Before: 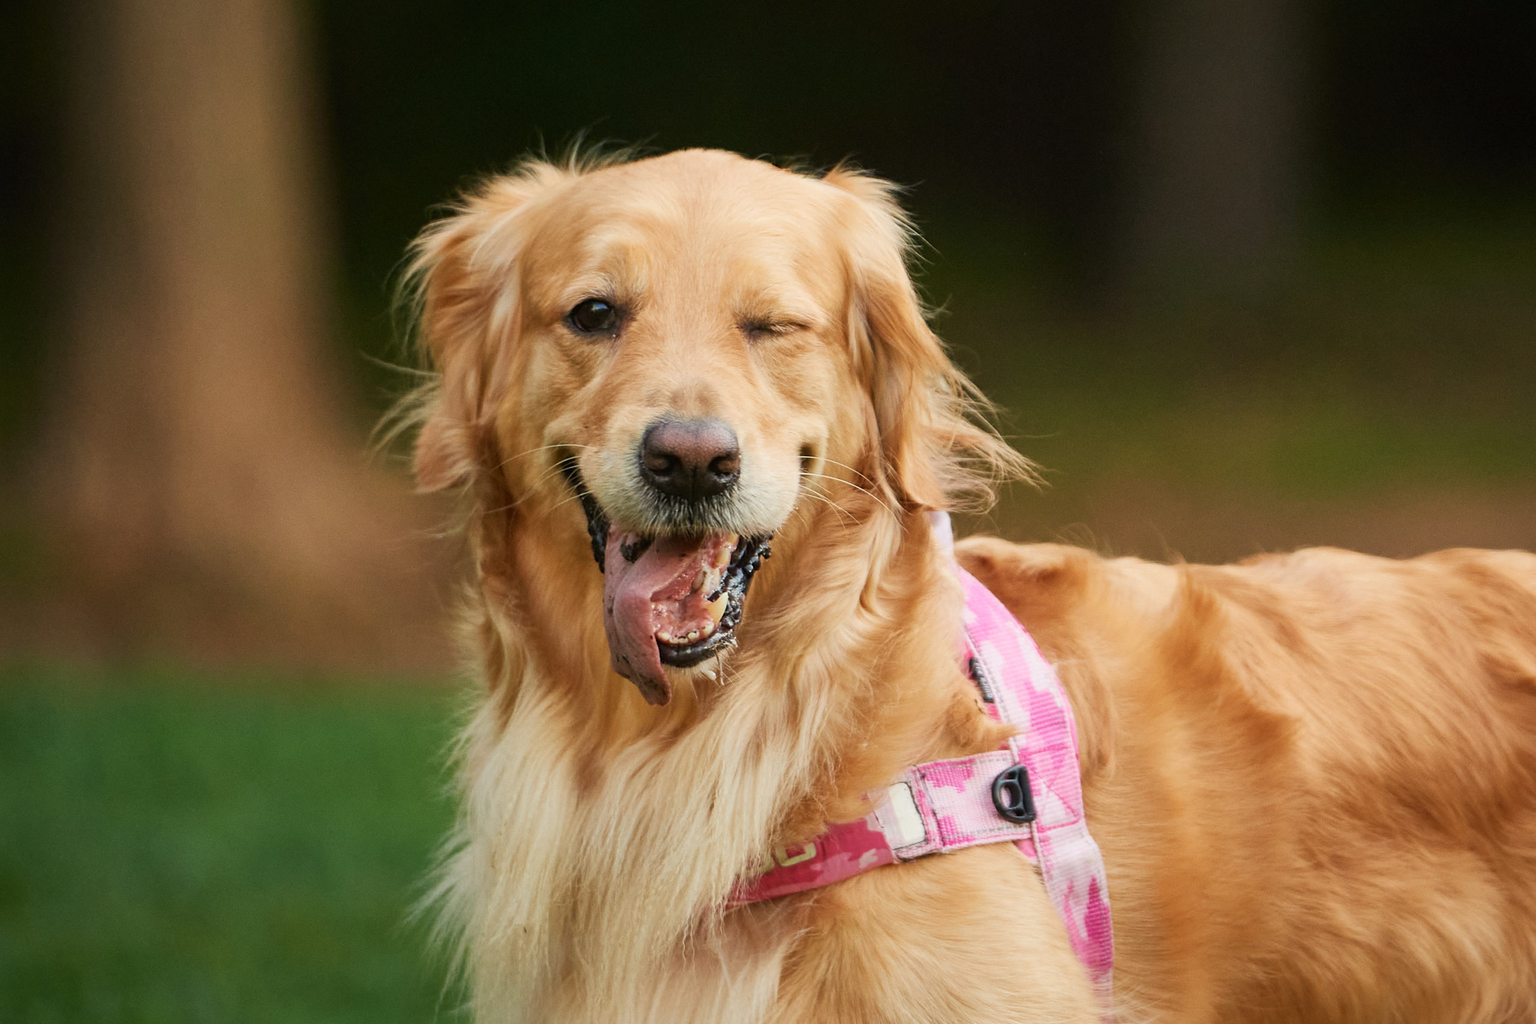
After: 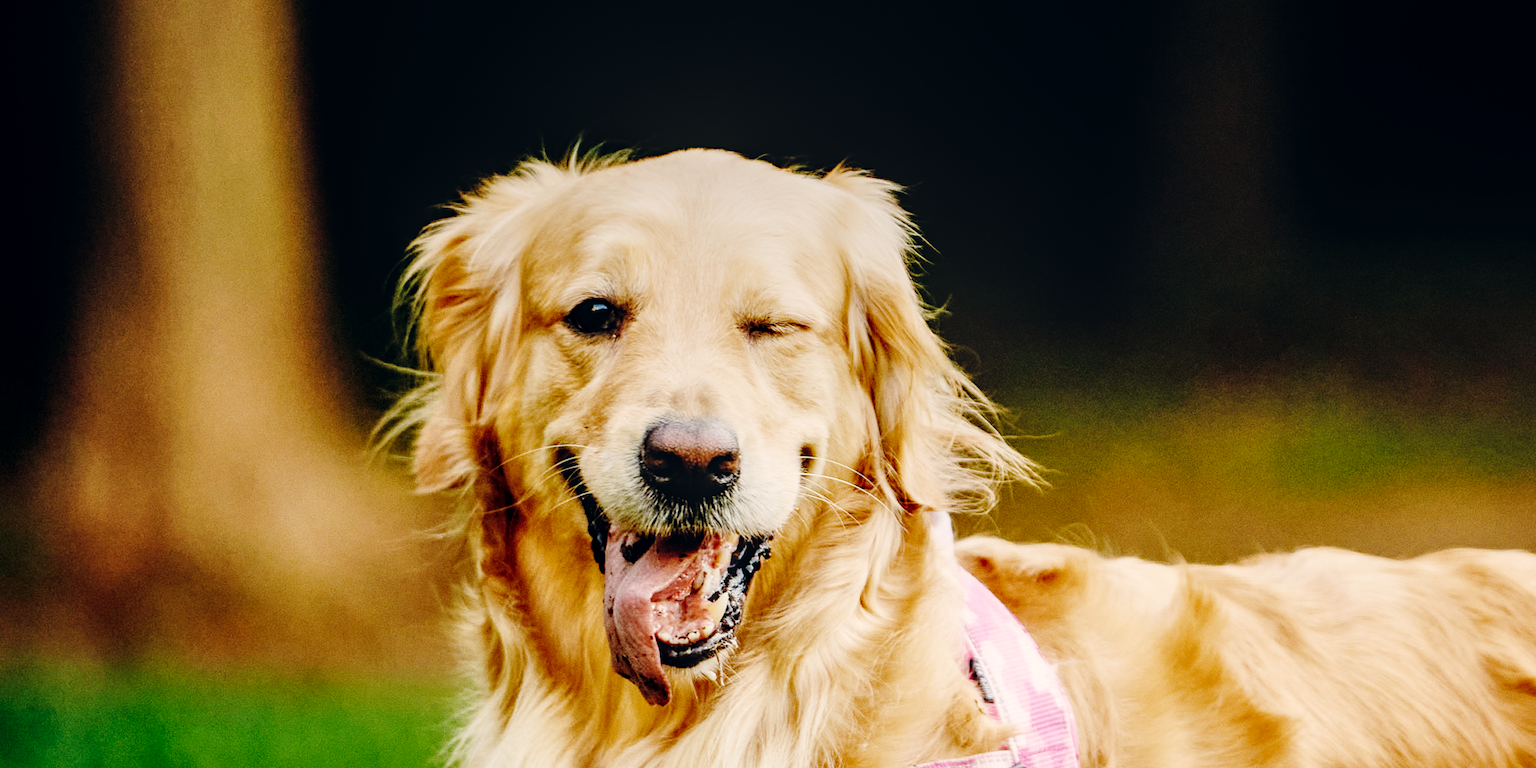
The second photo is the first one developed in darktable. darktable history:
base curve: curves: ch0 [(0, 0) (0.036, 0.01) (0.123, 0.254) (0.258, 0.504) (0.507, 0.748) (1, 1)], preserve colors none
crop: bottom 24.985%
color correction: highlights a* 2.76, highlights b* 5.02, shadows a* -1.57, shadows b* -4.85, saturation 0.812
local contrast: on, module defaults
